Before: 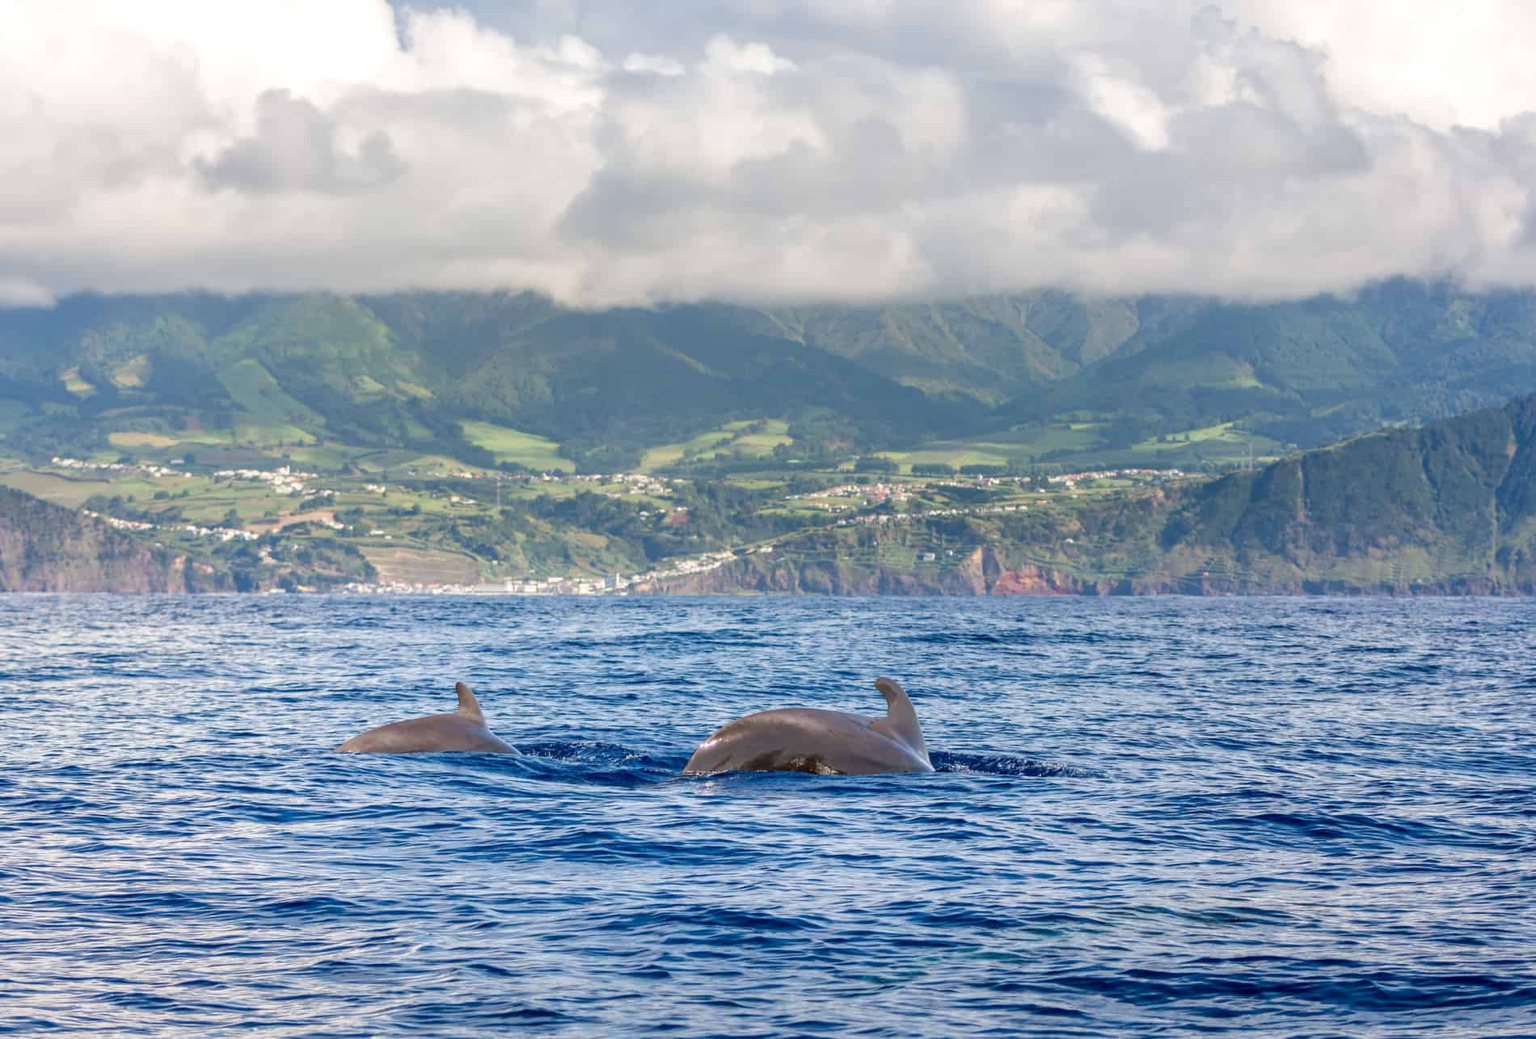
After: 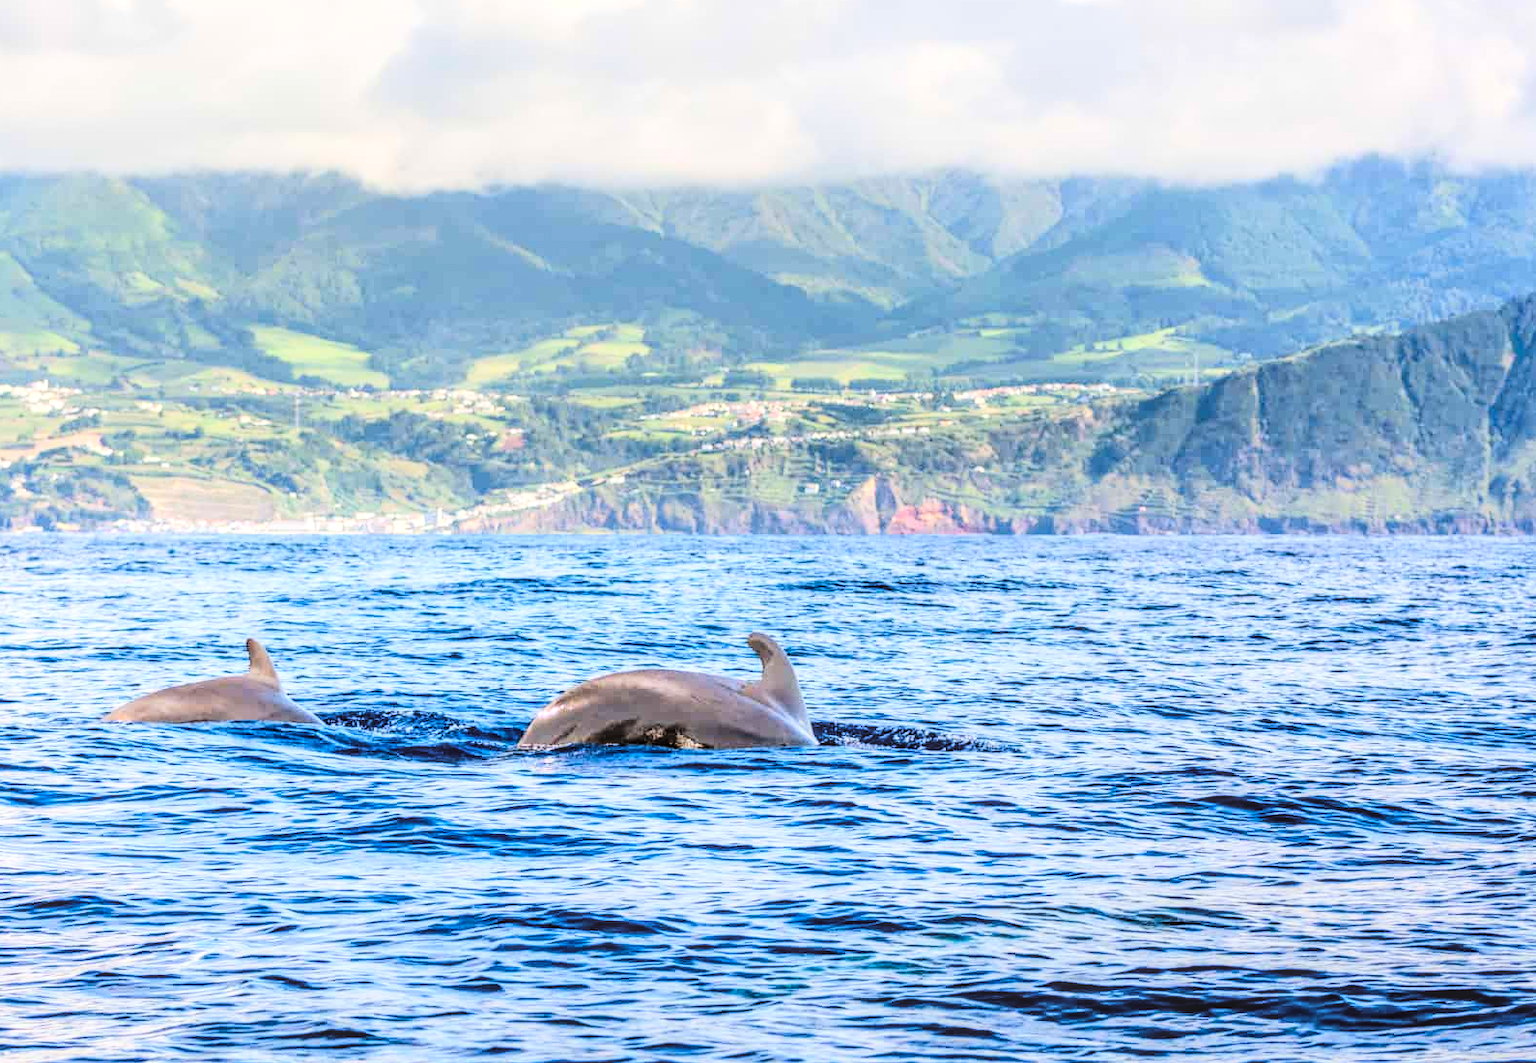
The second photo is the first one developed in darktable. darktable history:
crop: left 16.315%, top 14.246%
local contrast: highlights 0%, shadows 0%, detail 133%
tone curve: curves: ch0 [(0, 0) (0.004, 0) (0.133, 0.071) (0.325, 0.456) (0.832, 0.957) (1, 1)], color space Lab, linked channels, preserve colors none
color contrast: green-magenta contrast 0.96
